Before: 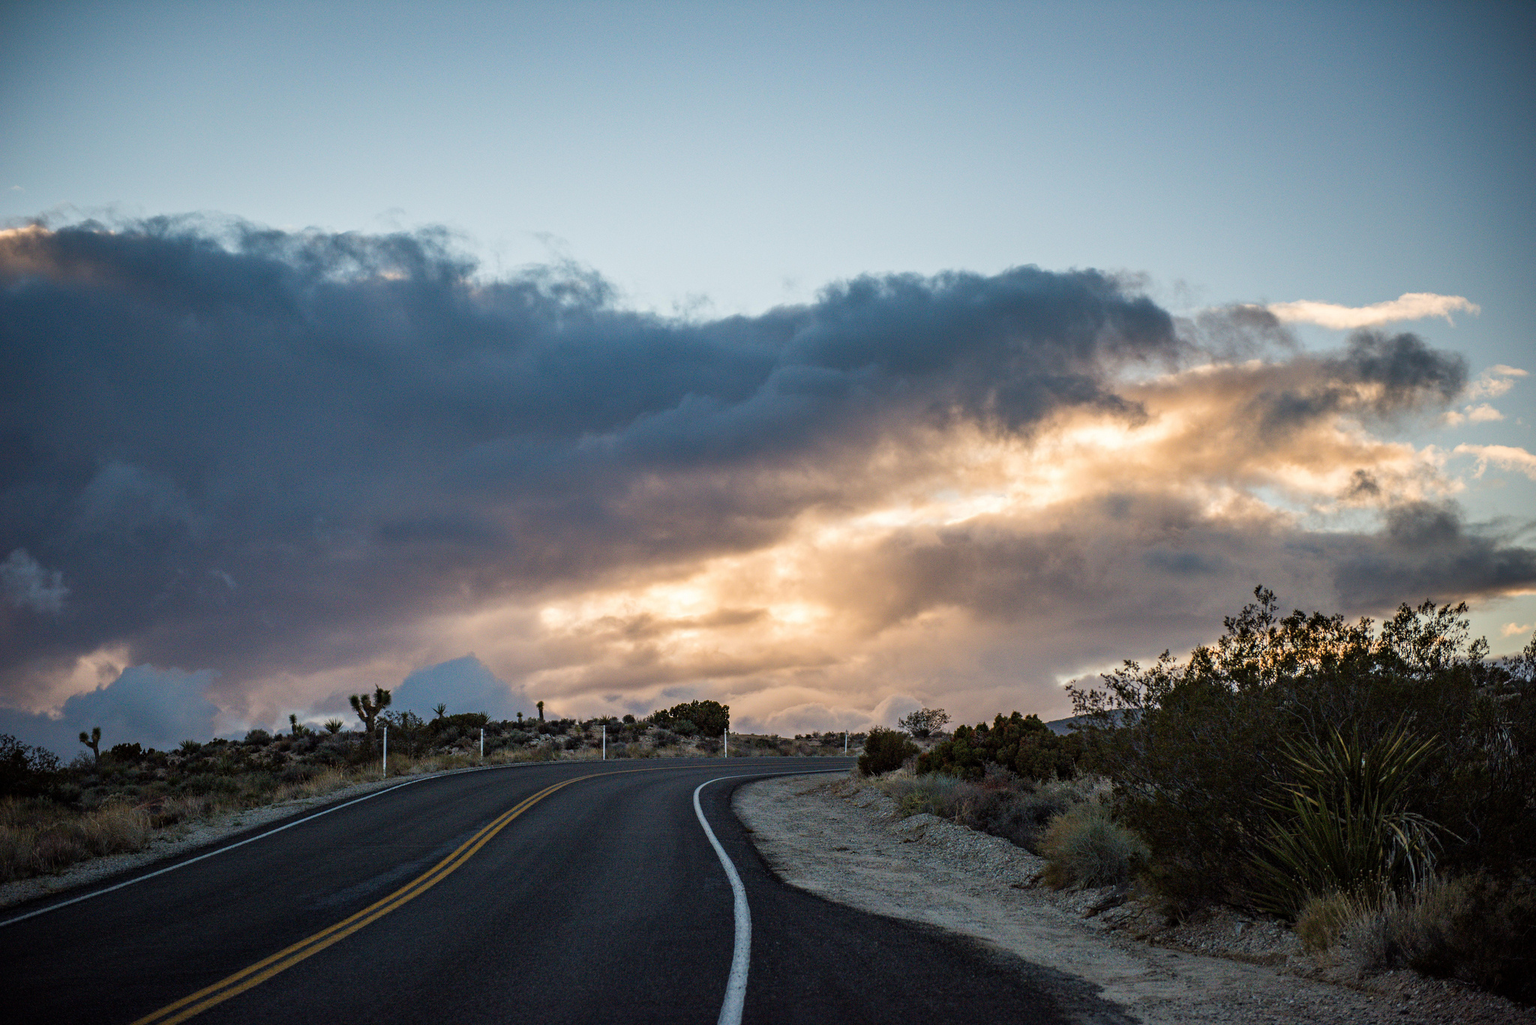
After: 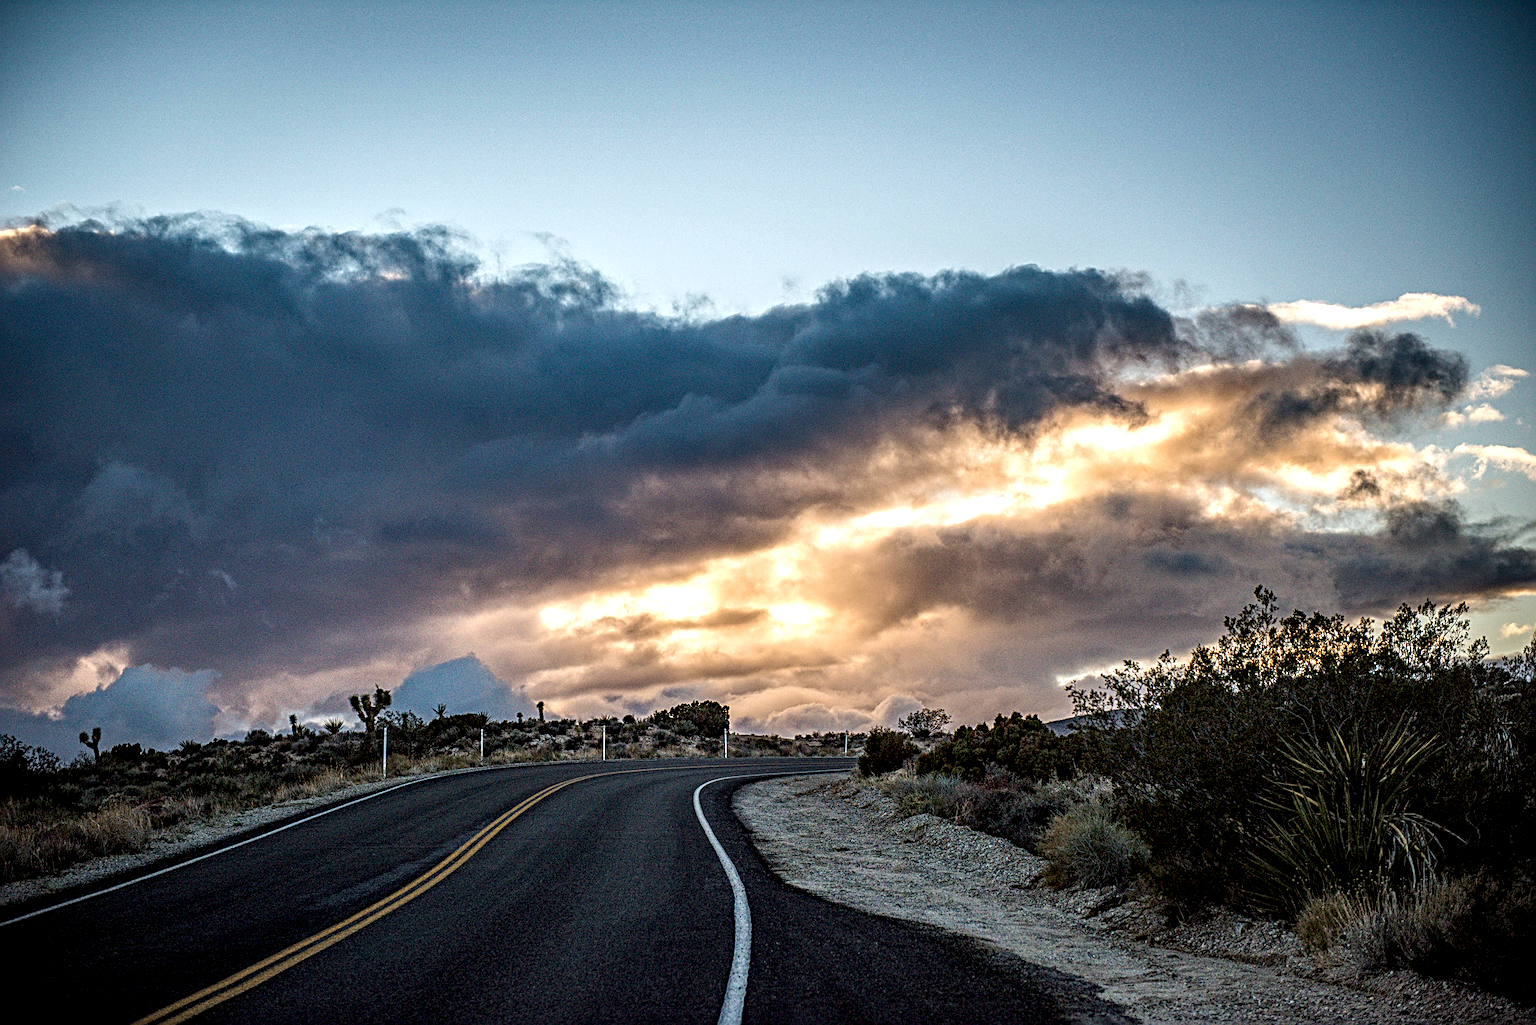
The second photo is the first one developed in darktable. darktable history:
haze removal: strength 0.29, distance 0.25, compatibility mode true, adaptive false
sharpen: radius 2.543, amount 0.636
local contrast: highlights 79%, shadows 56%, detail 175%, midtone range 0.428
